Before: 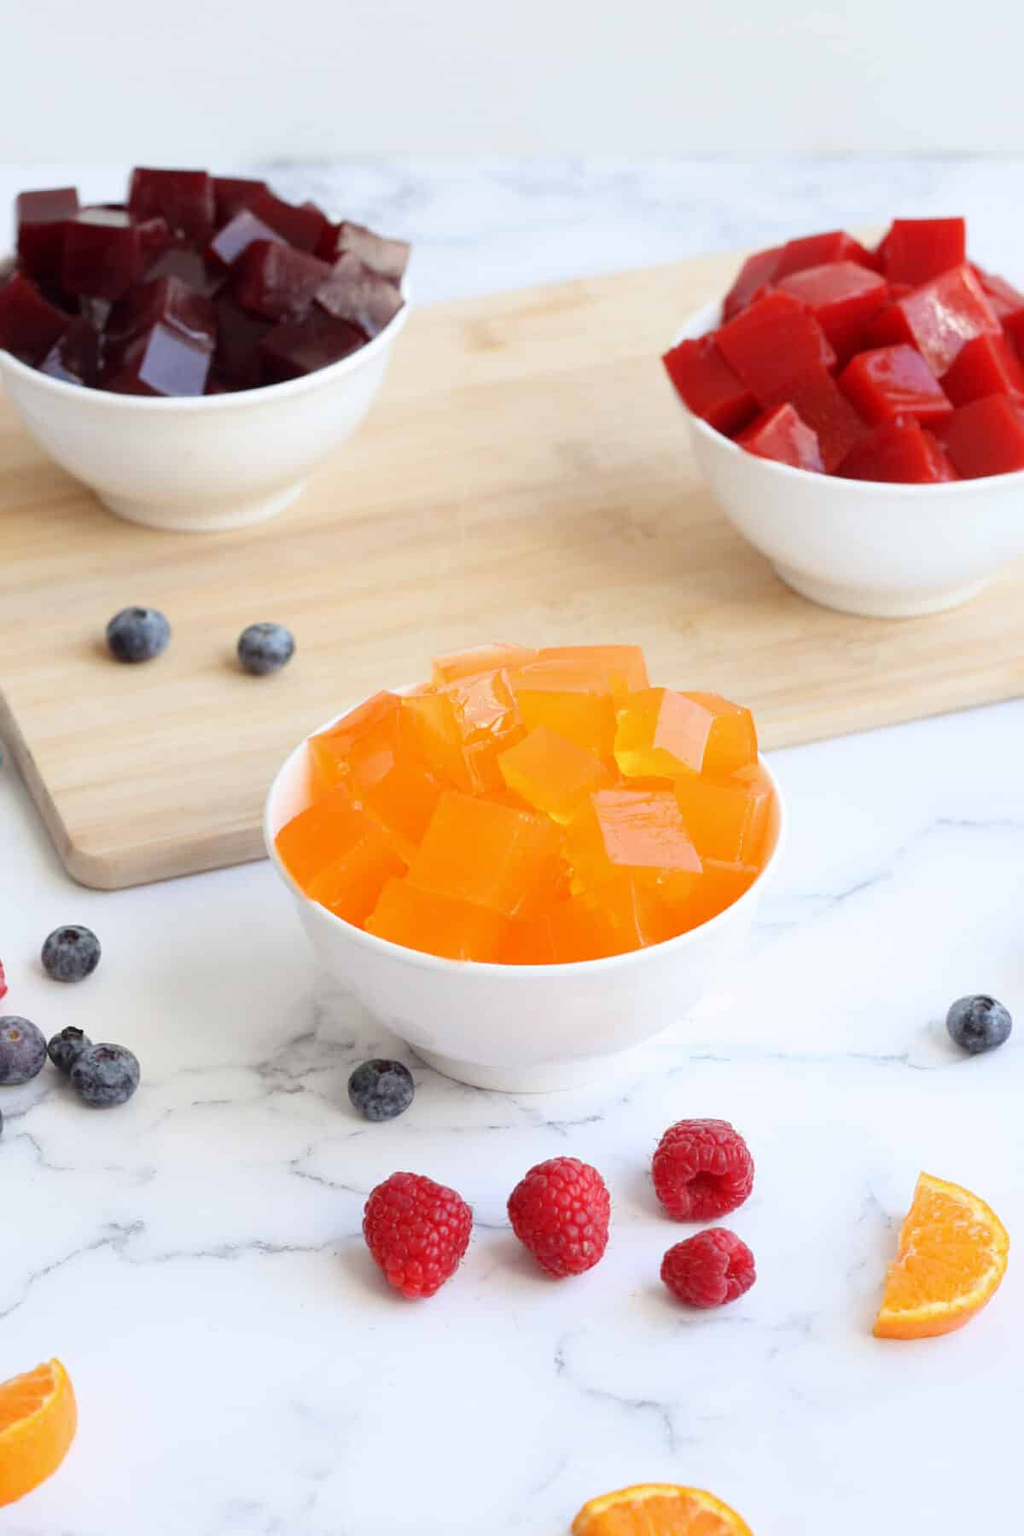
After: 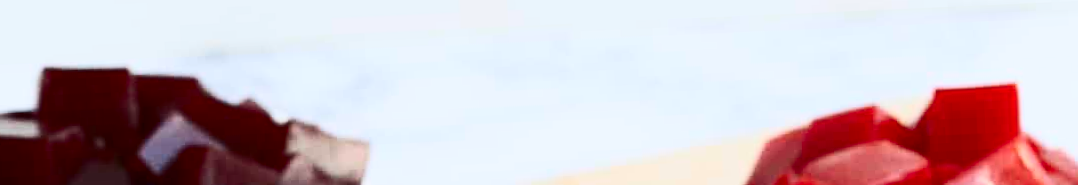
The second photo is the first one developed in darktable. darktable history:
crop and rotate: left 9.644%, top 9.491%, right 6.021%, bottom 80.509%
rotate and perspective: rotation -2.56°, automatic cropping off
exposure: exposure -0.293 EV, compensate highlight preservation false
contrast brightness saturation: contrast 0.4, brightness 0.1, saturation 0.21
